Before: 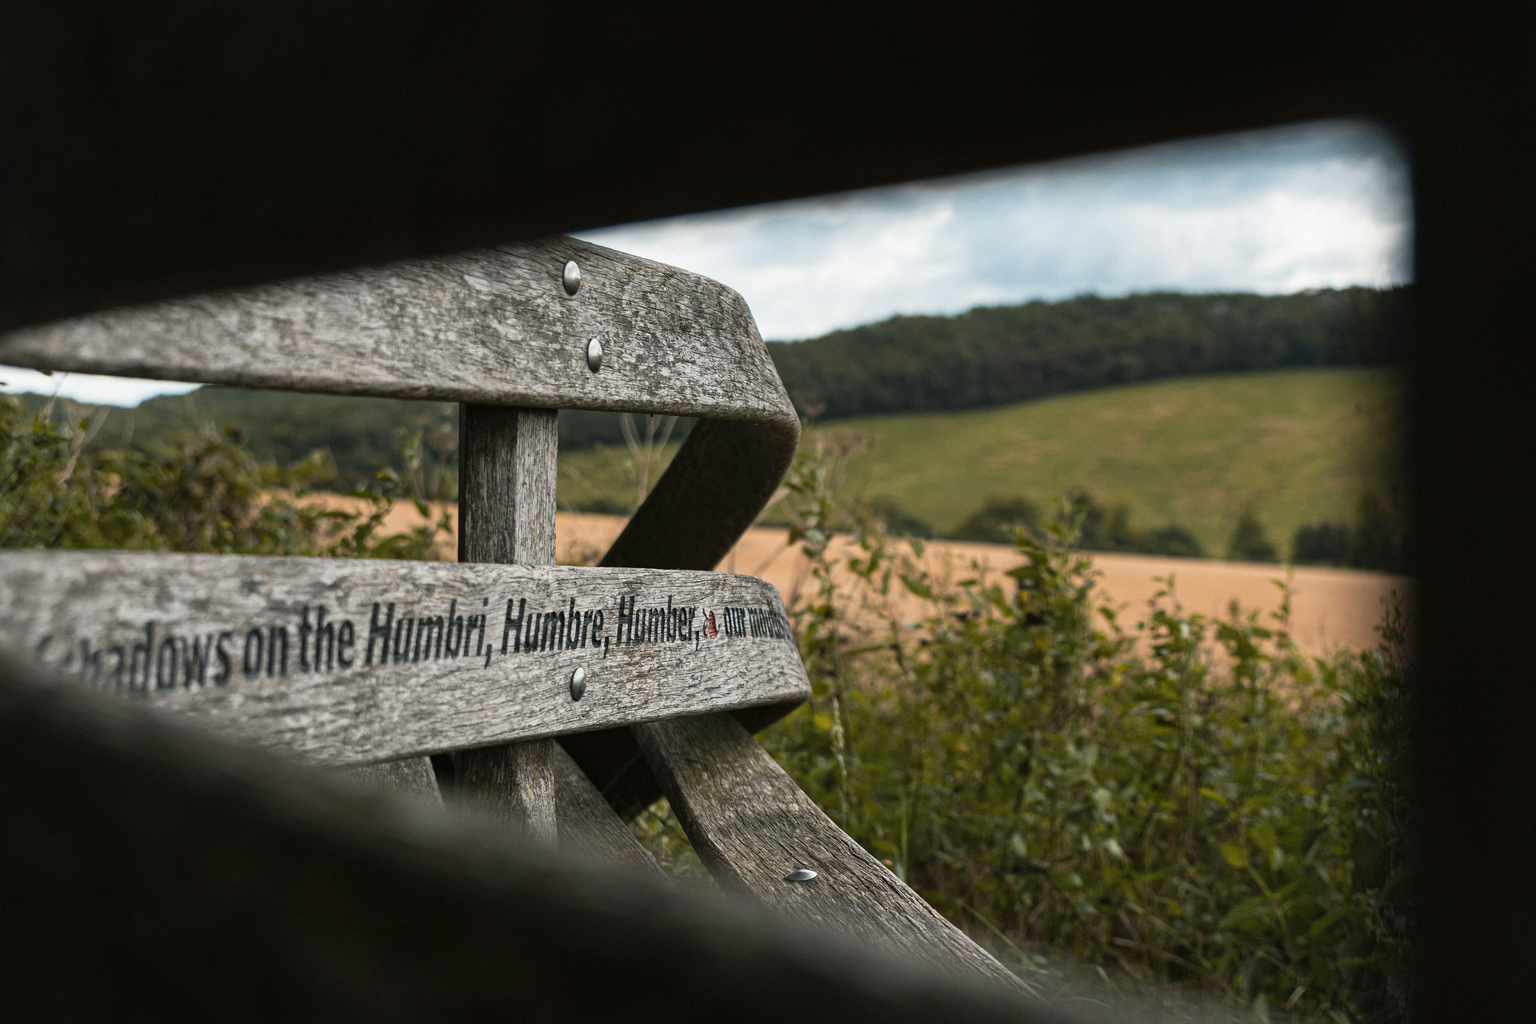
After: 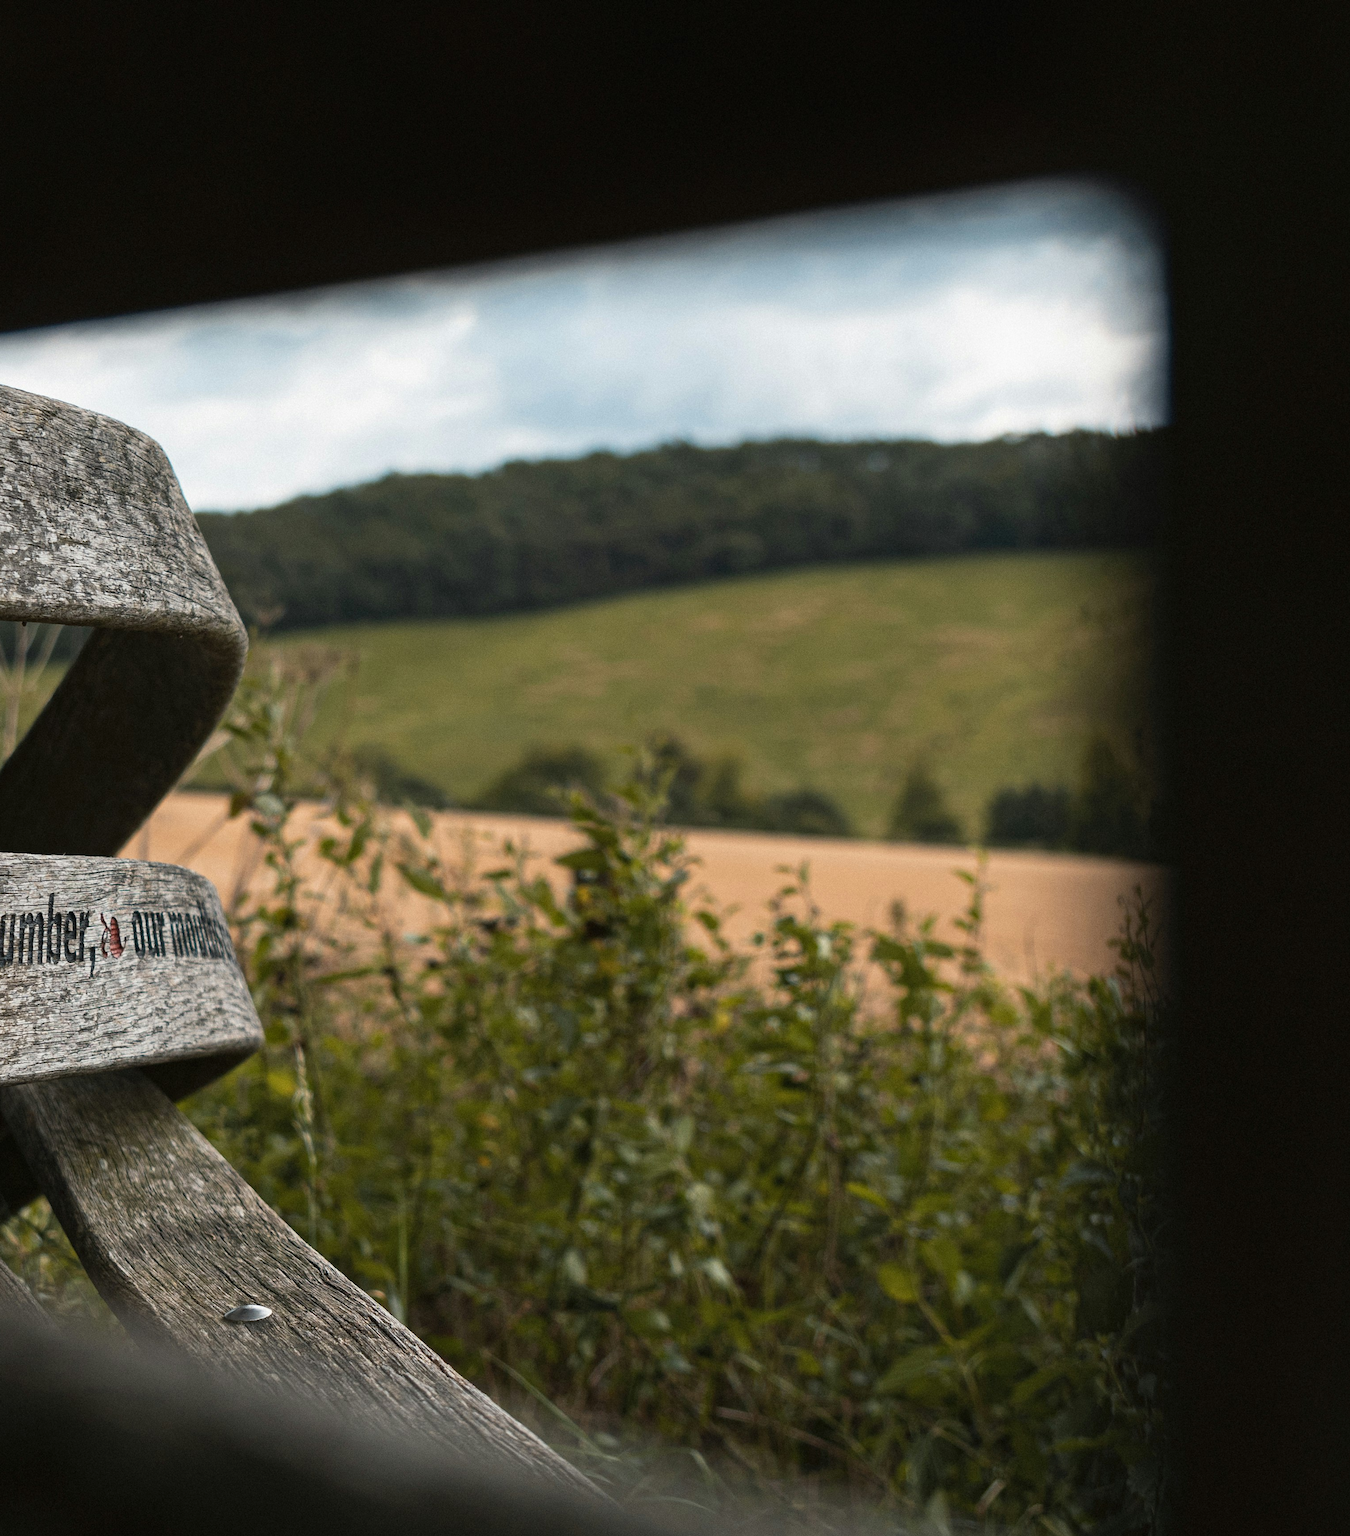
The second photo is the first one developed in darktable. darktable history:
crop: left 41.413%
